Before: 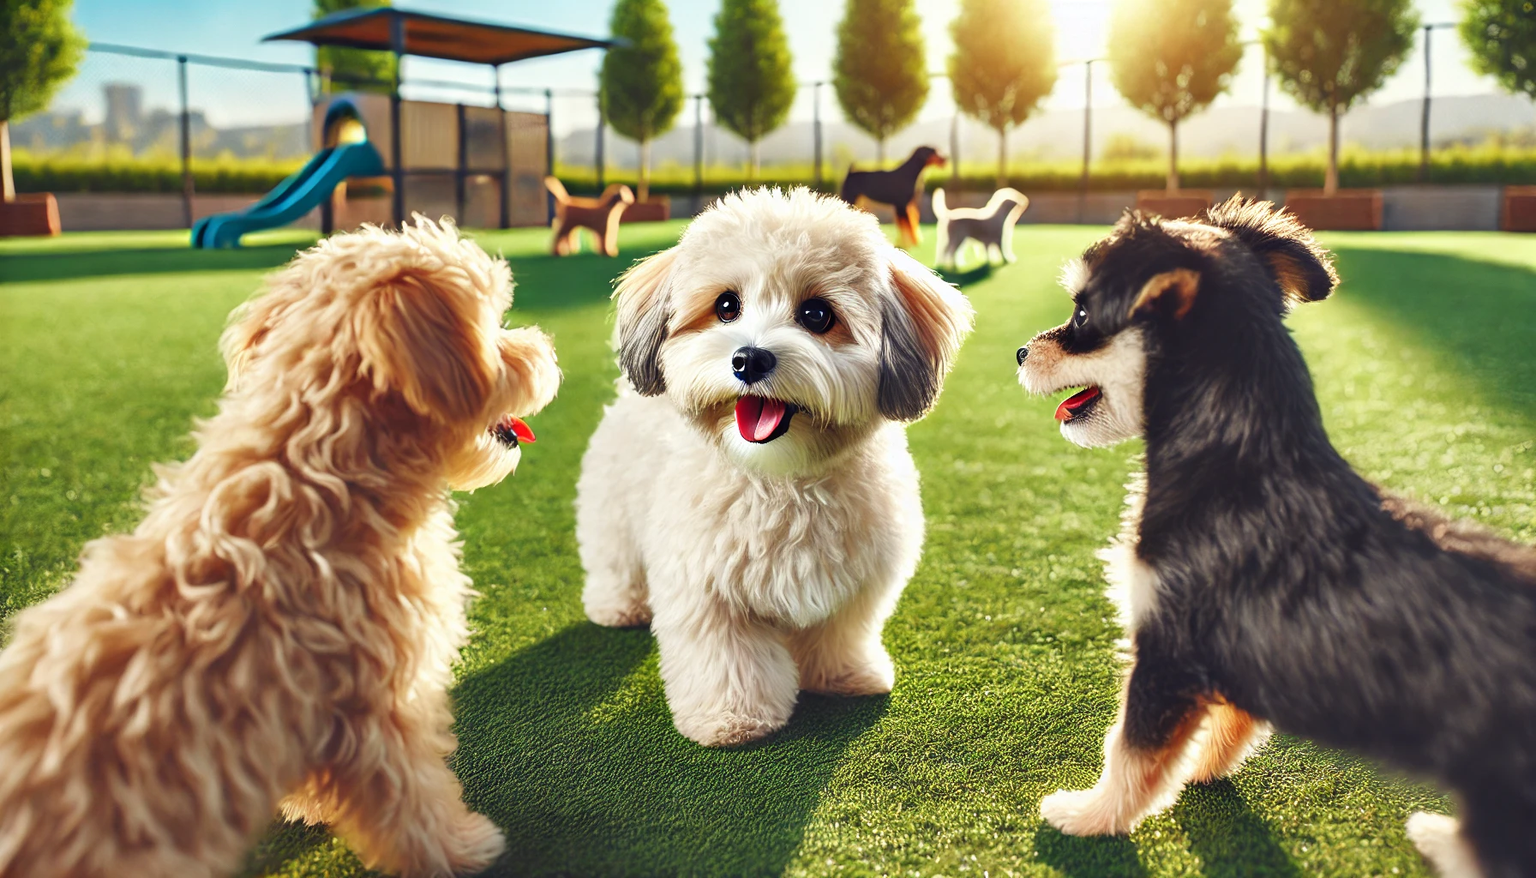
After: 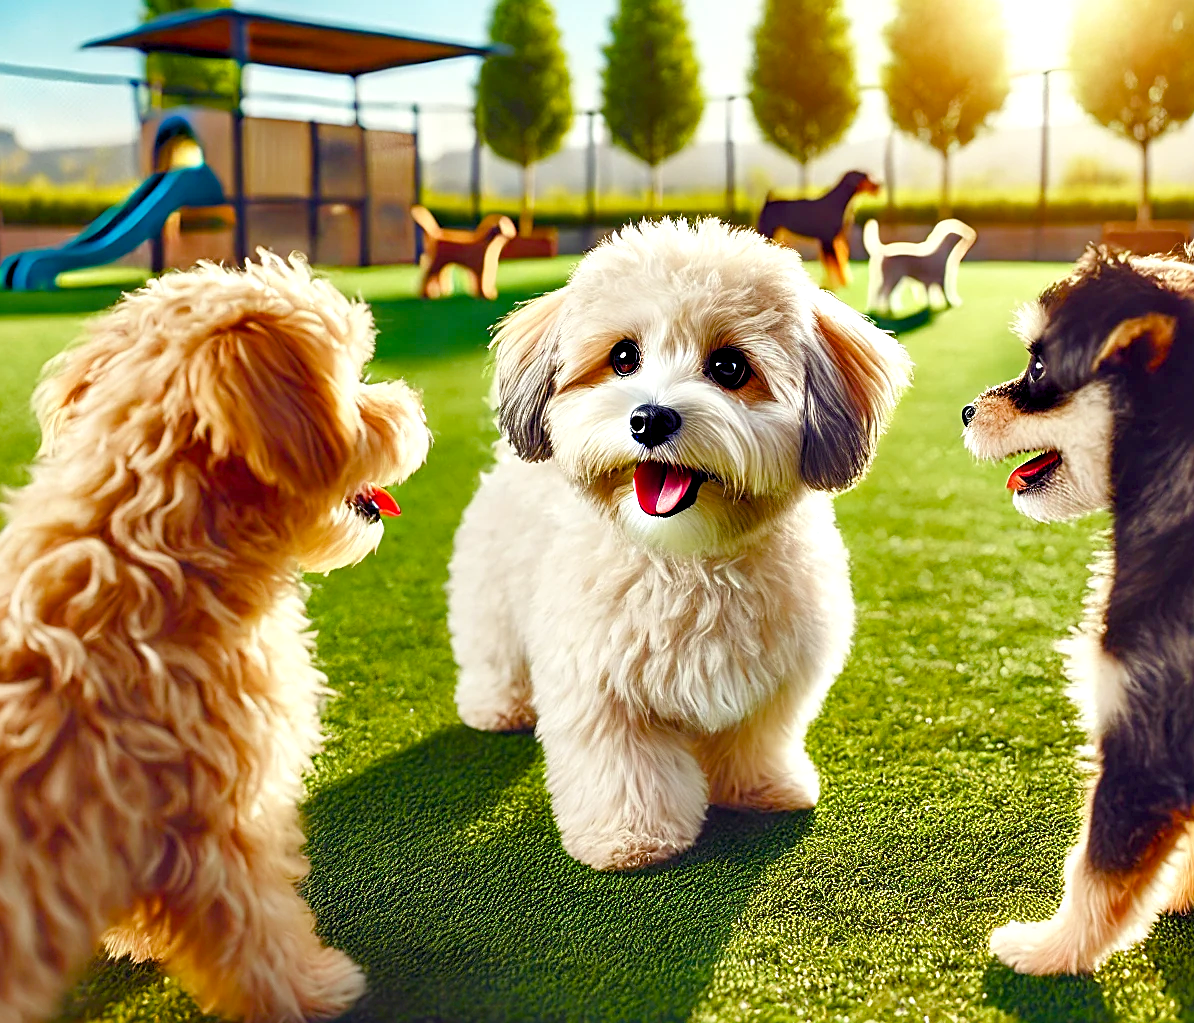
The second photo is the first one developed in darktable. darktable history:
color balance rgb: shadows lift › chroma 3.214%, shadows lift › hue 277.75°, power › chroma 0.311%, power › hue 22.66°, perceptual saturation grading › global saturation 20%, perceptual saturation grading › highlights -25.109%, perceptual saturation grading › shadows 49.327%, global vibrance 20%
exposure: black level correction 0.008, exposure 0.092 EV, compensate exposure bias true, compensate highlight preservation false
sharpen: on, module defaults
crop and rotate: left 12.533%, right 20.786%
